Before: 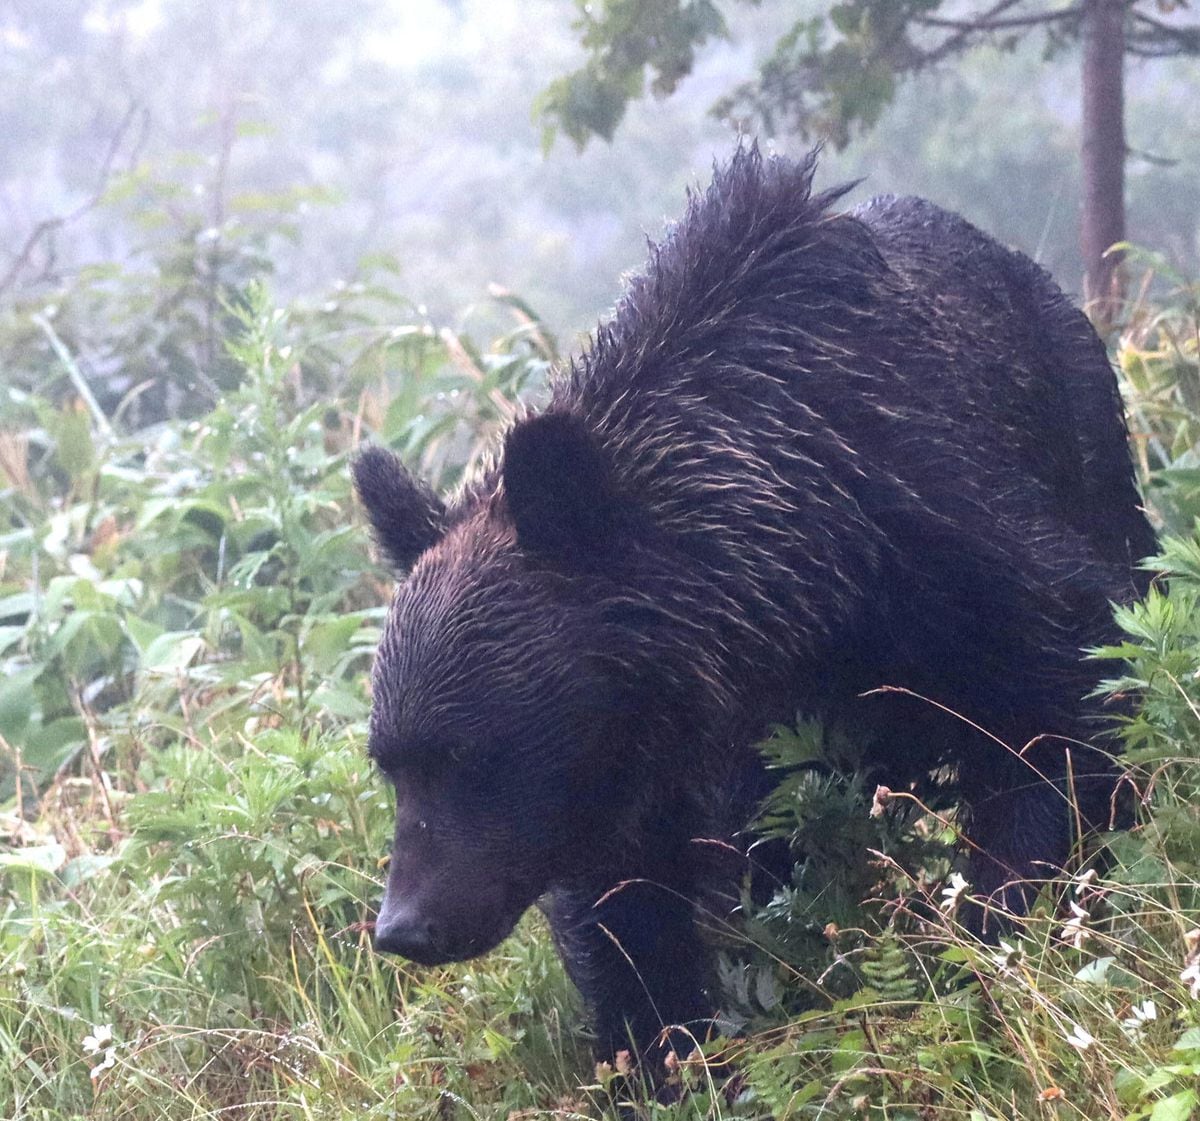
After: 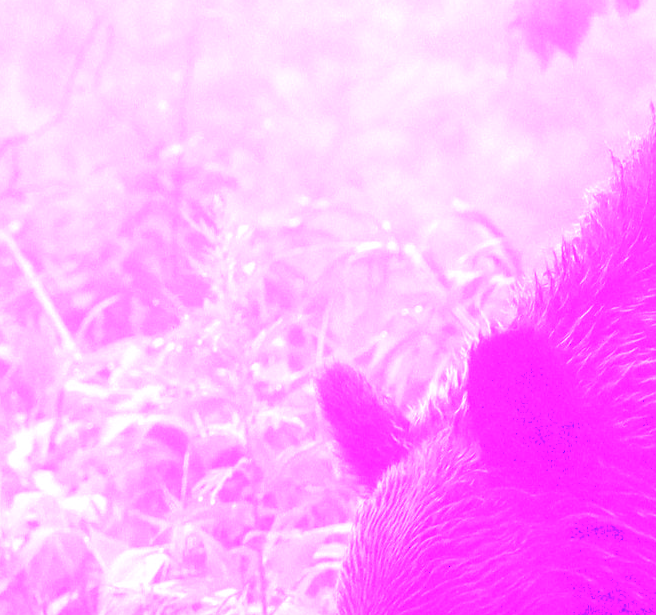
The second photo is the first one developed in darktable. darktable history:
white balance: red 8, blue 8
crop and rotate: left 3.047%, top 7.509%, right 42.236%, bottom 37.598%
